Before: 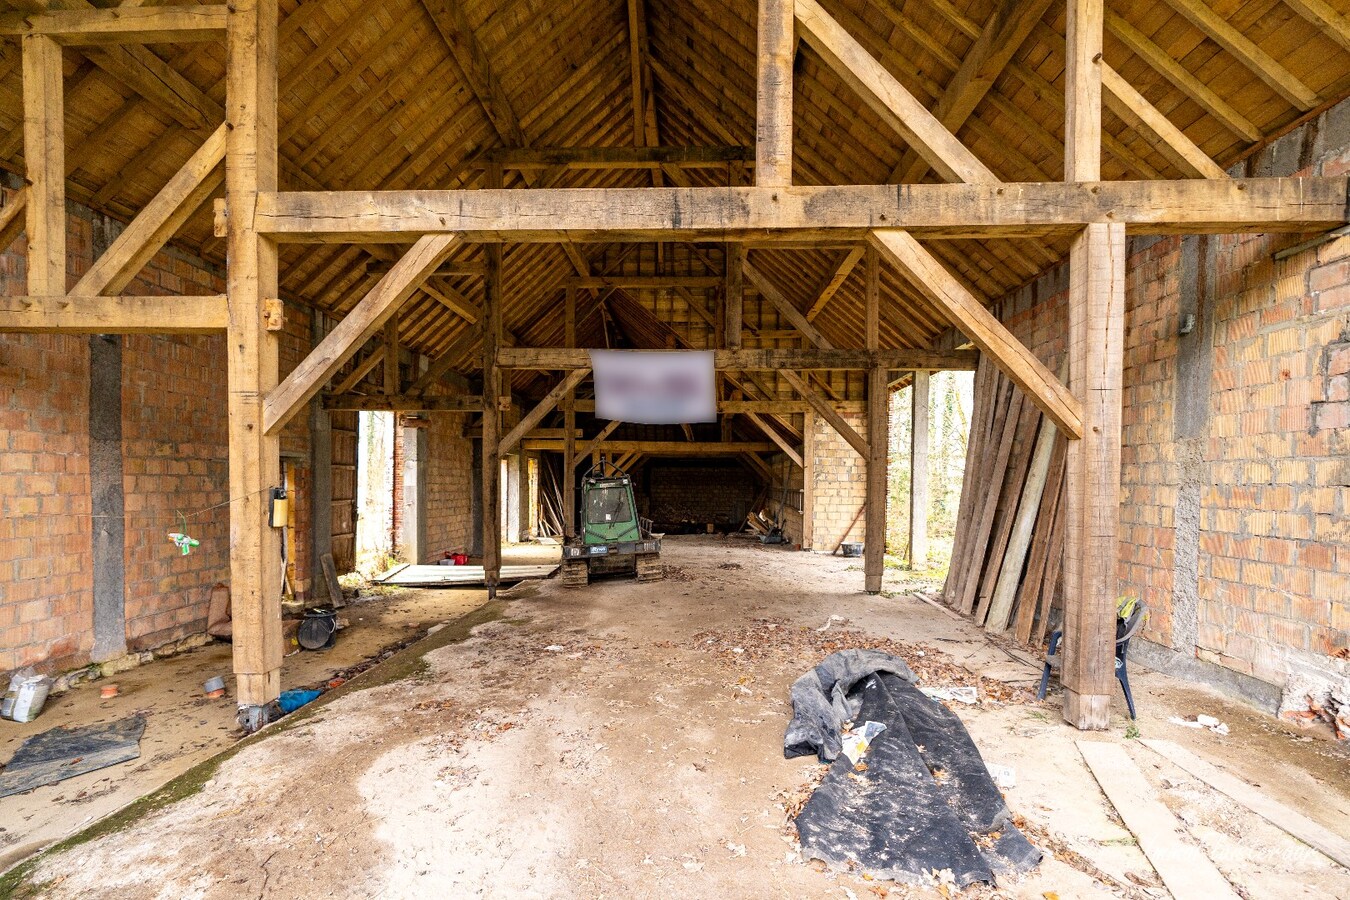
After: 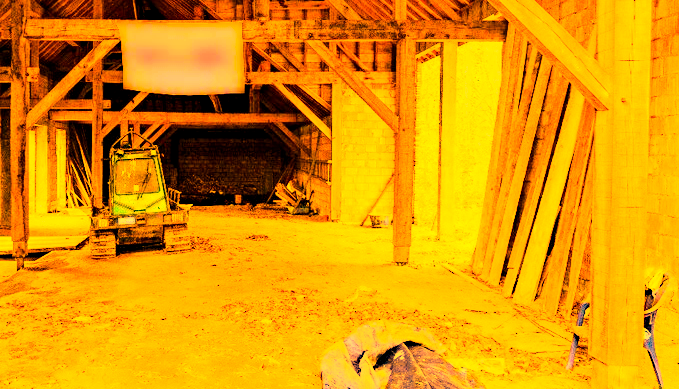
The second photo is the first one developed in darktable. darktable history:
base curve: curves: ch0 [(0, 0) (0.028, 0.03) (0.121, 0.232) (0.46, 0.748) (0.859, 0.968) (1, 1)]
exposure: black level correction 0.001, exposure 1 EV, compensate highlight preservation false
haze removal: adaptive false
crop: left 35.03%, top 36.625%, right 14.663%, bottom 20.057%
color balance rgb: linear chroma grading › global chroma 23.15%, perceptual saturation grading › global saturation 28.7%, perceptual saturation grading › mid-tones 12.04%, perceptual saturation grading › shadows 10.19%, global vibrance 22.22%
white balance: red 1.467, blue 0.684
